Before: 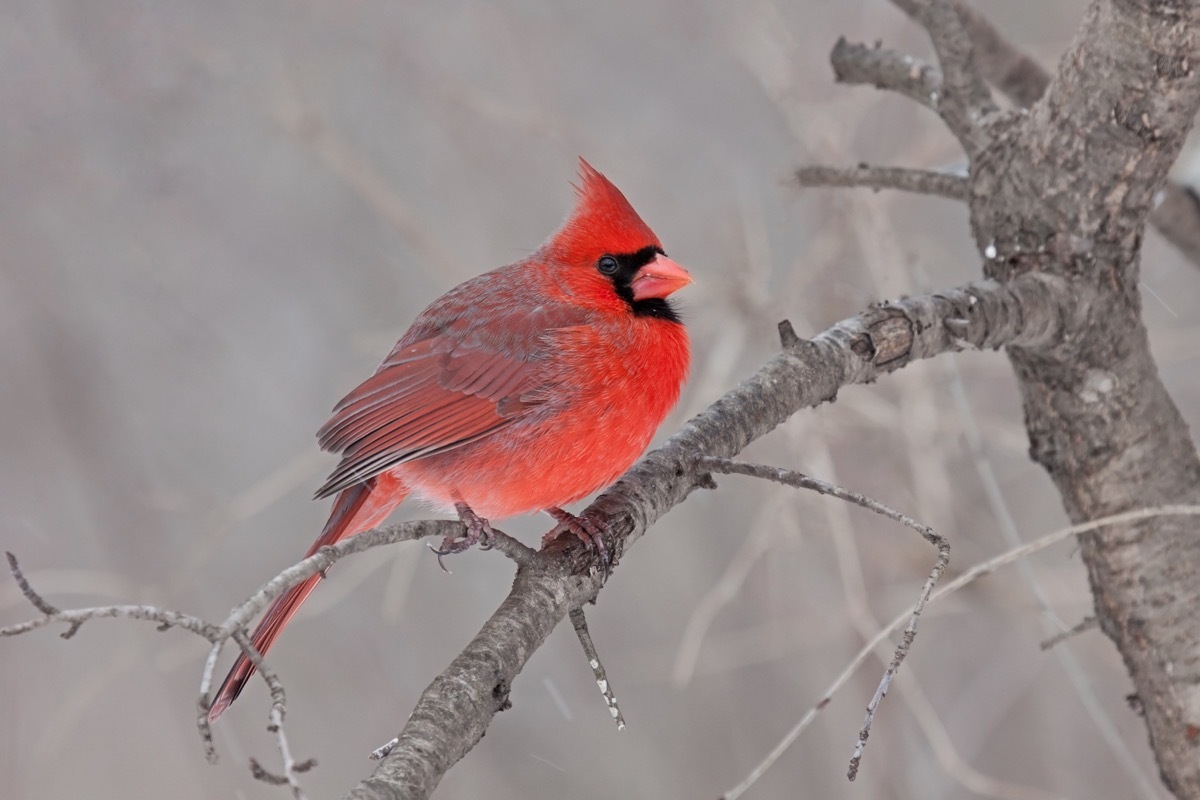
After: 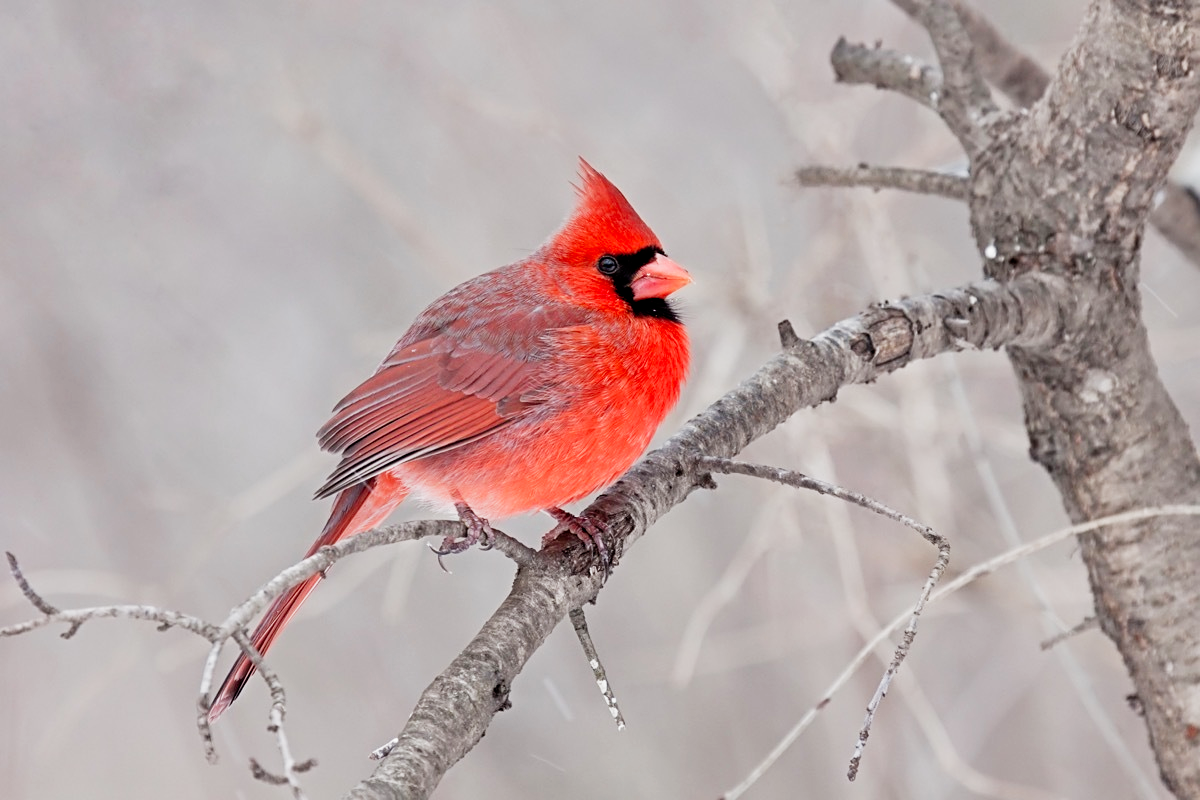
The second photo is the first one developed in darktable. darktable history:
sharpen: amount 0.2
tone equalizer: on, module defaults
filmic rgb: middle gray luminance 12.74%, black relative exposure -10.13 EV, white relative exposure 3.47 EV, threshold 6 EV, target black luminance 0%, hardness 5.74, latitude 44.69%, contrast 1.221, highlights saturation mix 5%, shadows ↔ highlights balance 26.78%, add noise in highlights 0, preserve chrominance no, color science v3 (2019), use custom middle-gray values true, iterations of high-quality reconstruction 0, contrast in highlights soft, enable highlight reconstruction true
